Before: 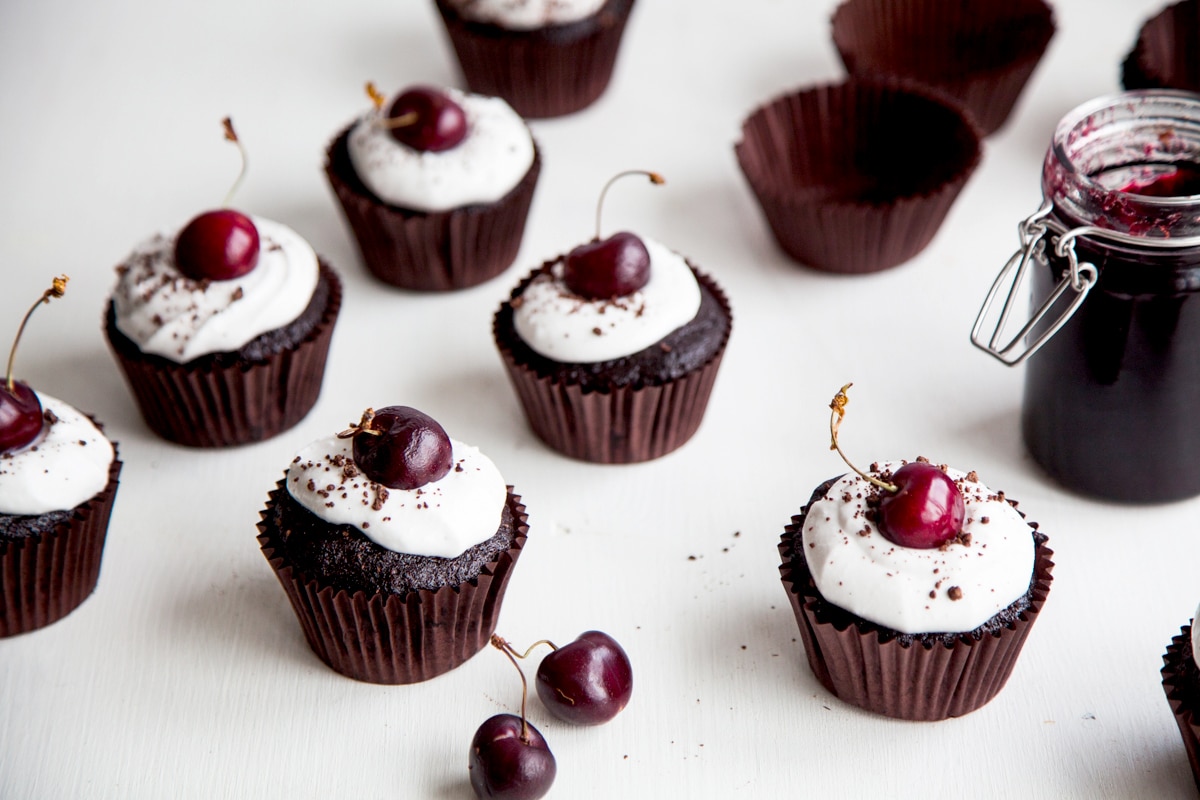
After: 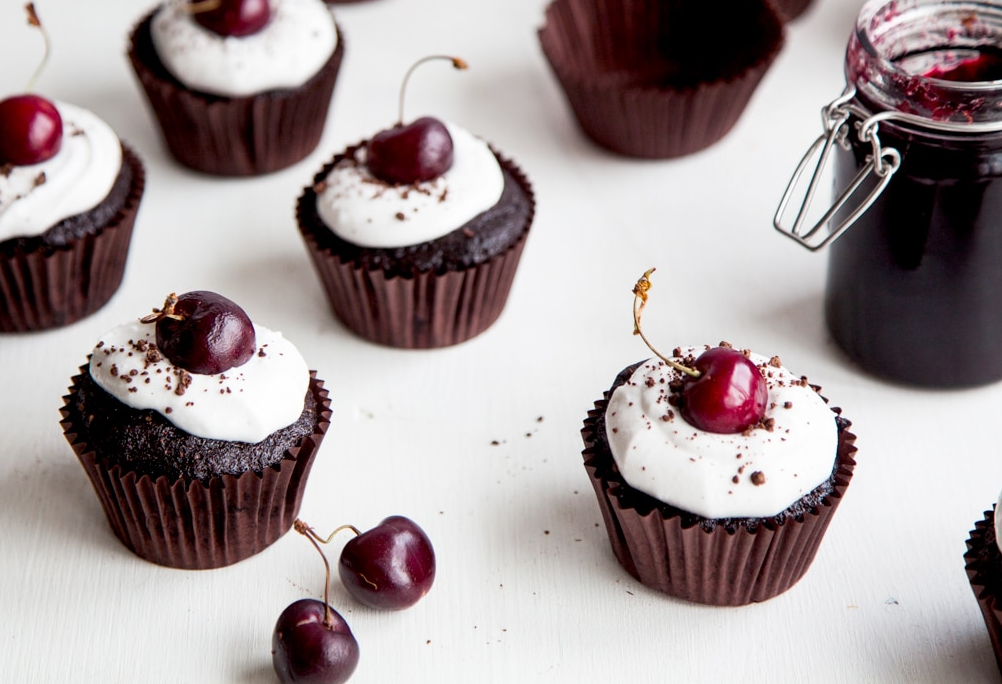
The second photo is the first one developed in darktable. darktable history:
crop: left 16.464%, top 14.477%
